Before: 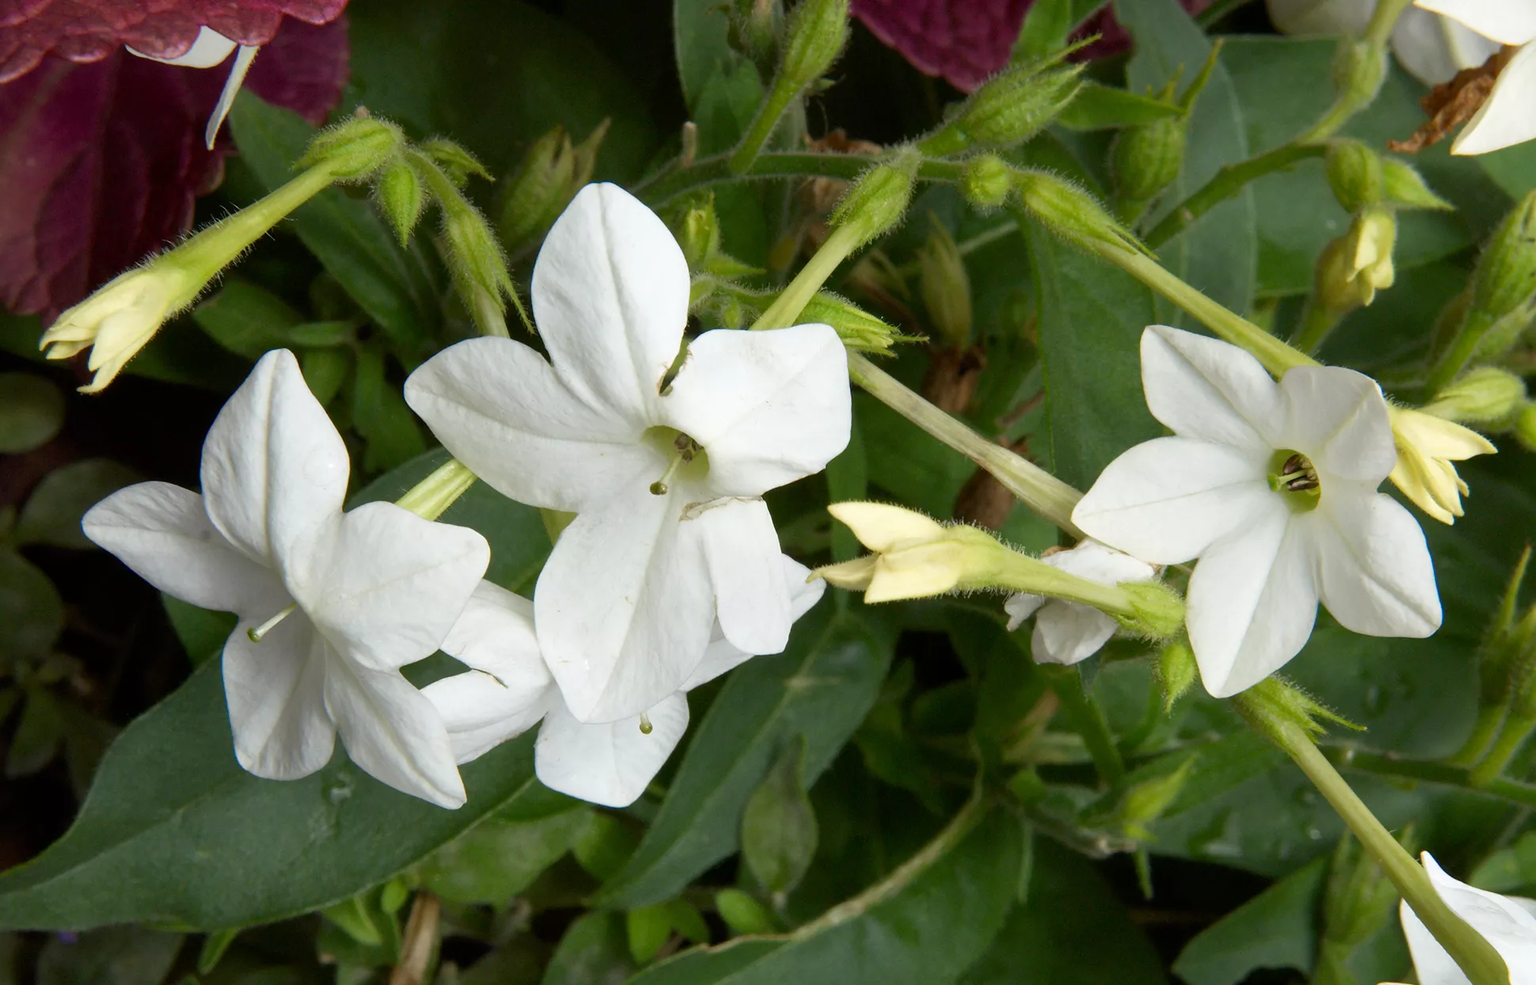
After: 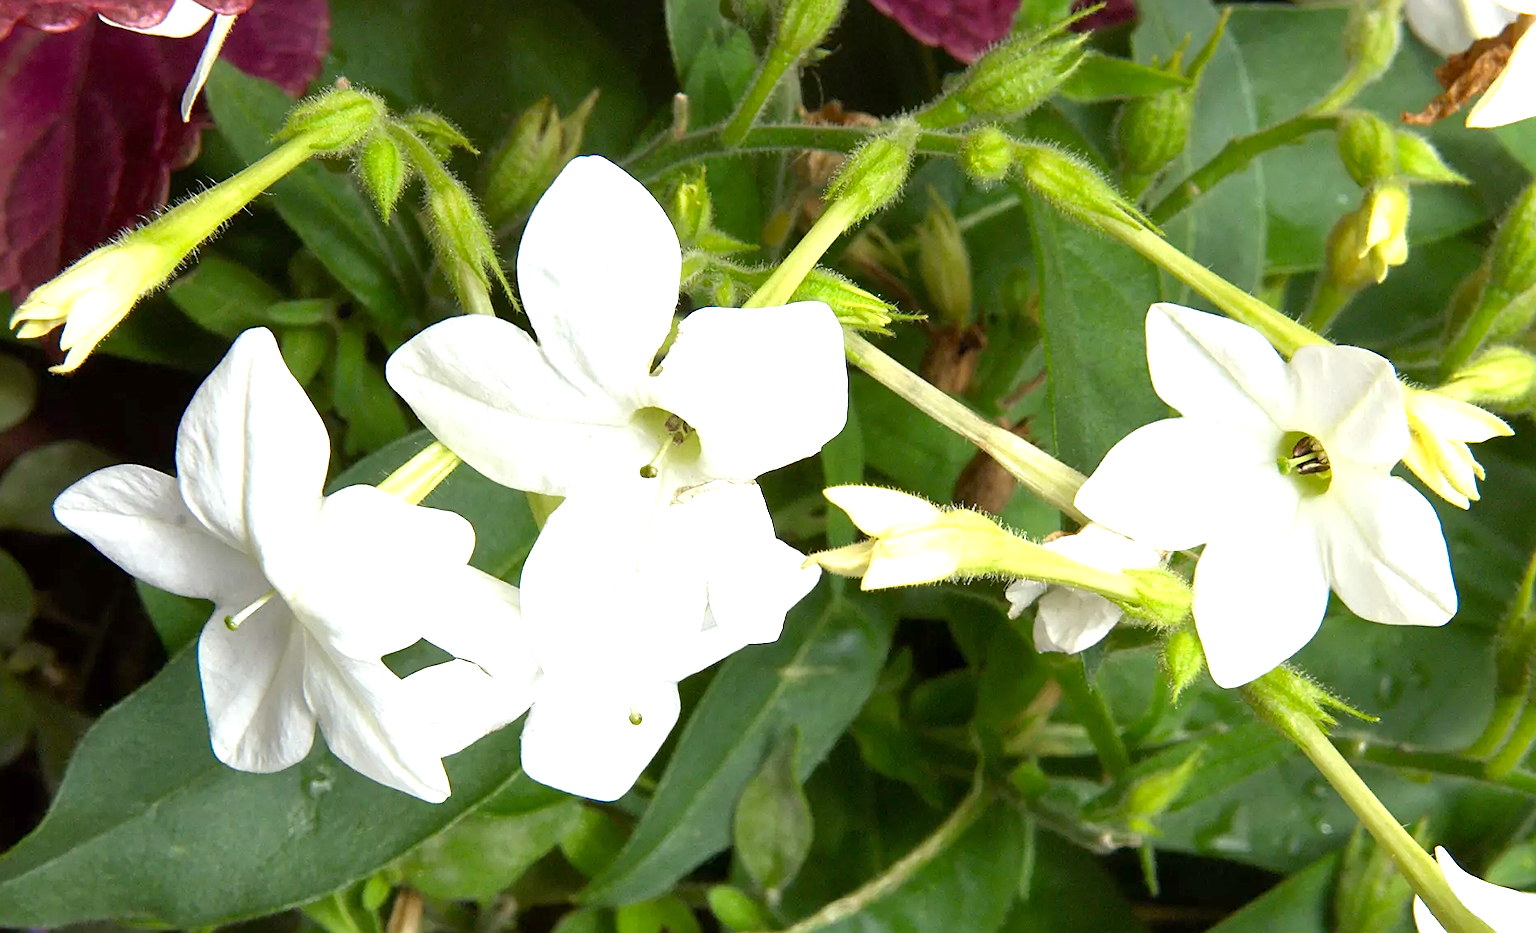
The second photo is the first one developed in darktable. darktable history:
vibrance: vibrance 22%
sharpen: on, module defaults
crop: left 1.964%, top 3.251%, right 1.122%, bottom 4.933%
exposure: exposure 1.16 EV, compensate exposure bias true, compensate highlight preservation false
